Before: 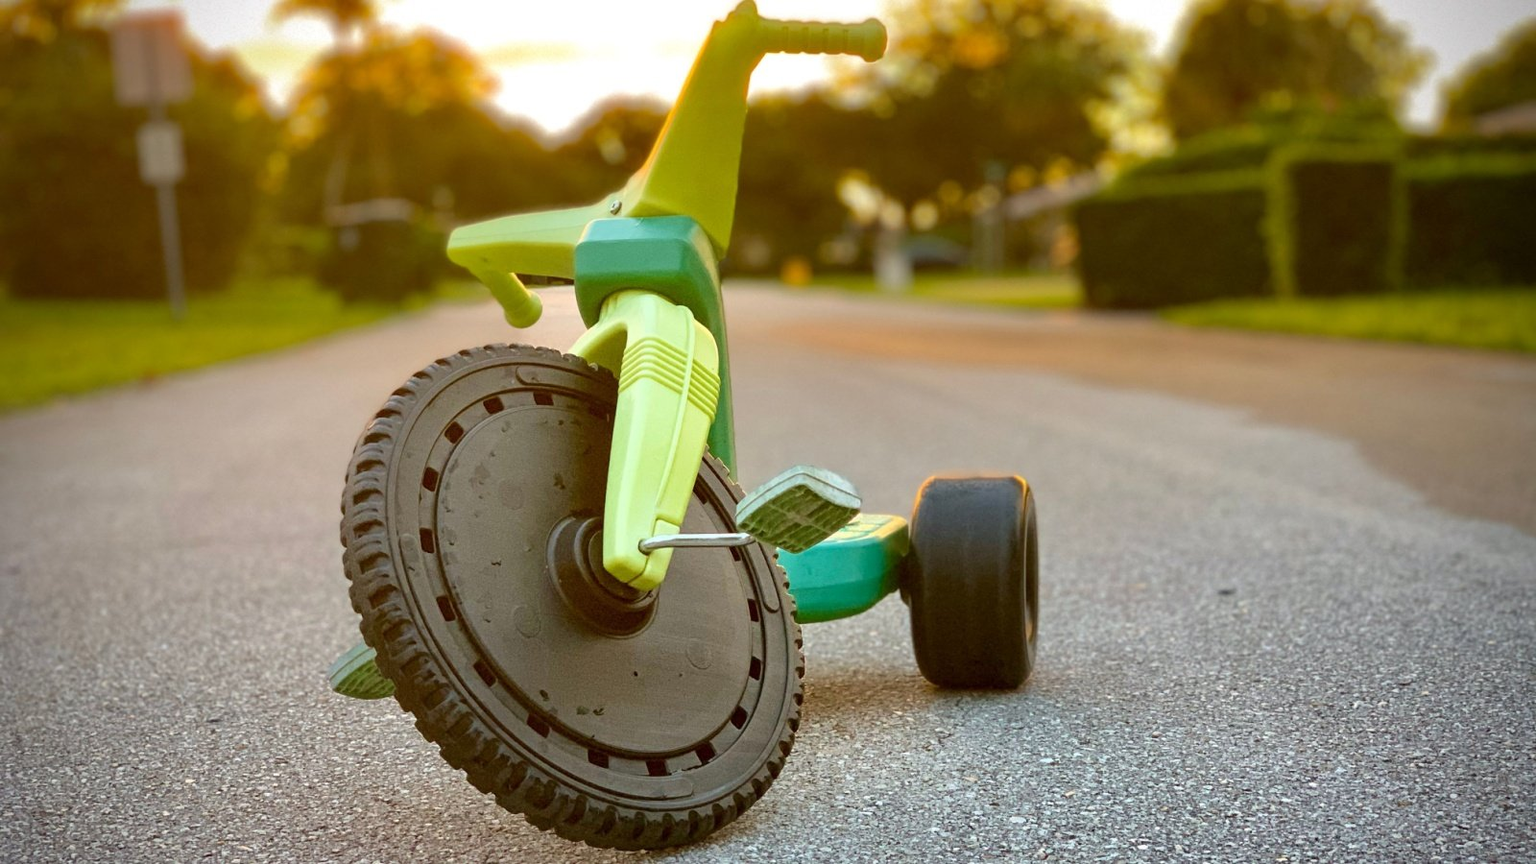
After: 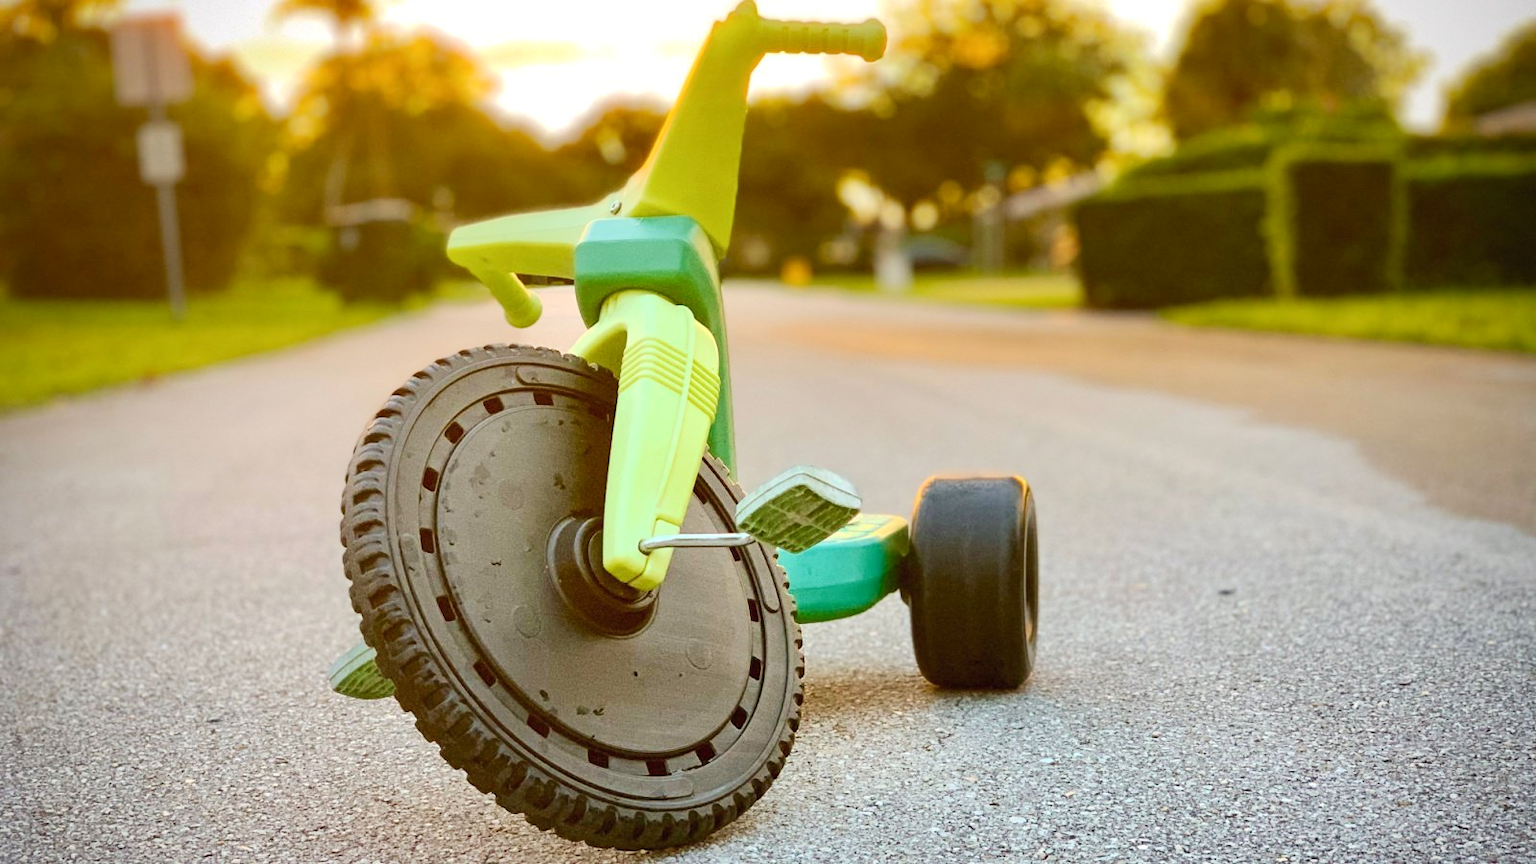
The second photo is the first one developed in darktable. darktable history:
contrast brightness saturation: contrast 0.203, brightness 0.148, saturation 0.138
tone equalizer: edges refinement/feathering 500, mask exposure compensation -1.57 EV, preserve details no
base curve: curves: ch0 [(0, 0) (0.235, 0.266) (0.503, 0.496) (0.786, 0.72) (1, 1)], preserve colors none
